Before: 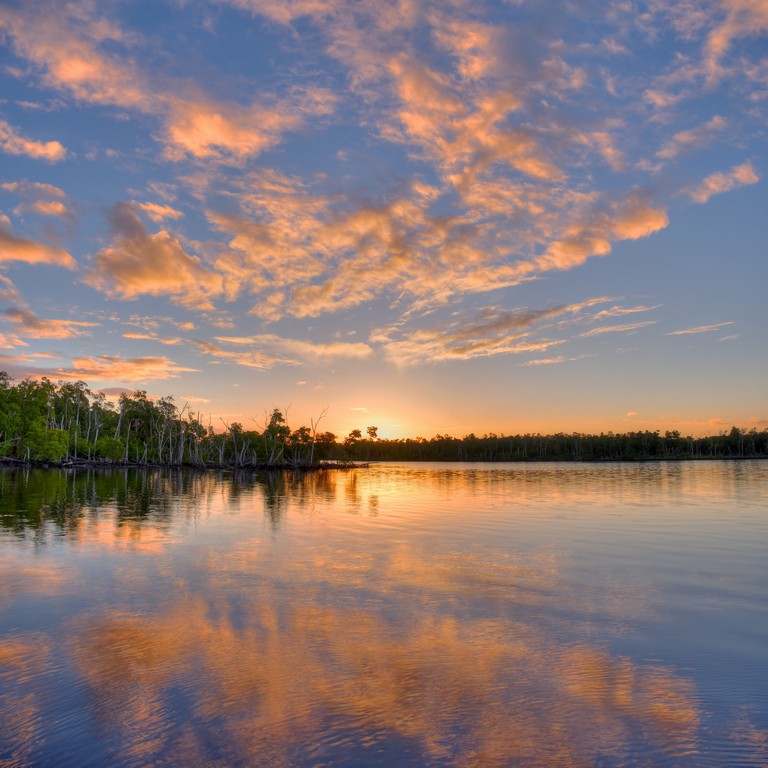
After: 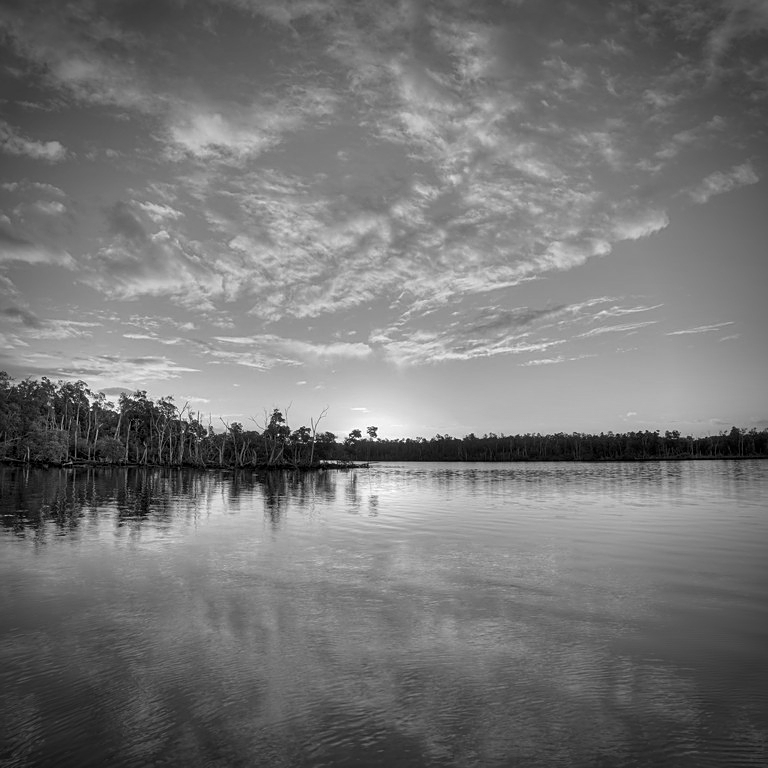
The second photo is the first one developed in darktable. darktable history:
color balance: mode lift, gamma, gain (sRGB), lift [0.997, 0.979, 1.021, 1.011], gamma [1, 1.084, 0.916, 0.998], gain [1, 0.87, 1.13, 1.101], contrast 4.55%, contrast fulcrum 38.24%, output saturation 104.09%
sharpen: on, module defaults
color balance rgb: perceptual saturation grading › global saturation 20%, perceptual saturation grading › highlights -25%, perceptual saturation grading › shadows 50%, global vibrance -25%
vignetting: fall-off start 75%, brightness -0.692, width/height ratio 1.084
monochrome: a -4.13, b 5.16, size 1
